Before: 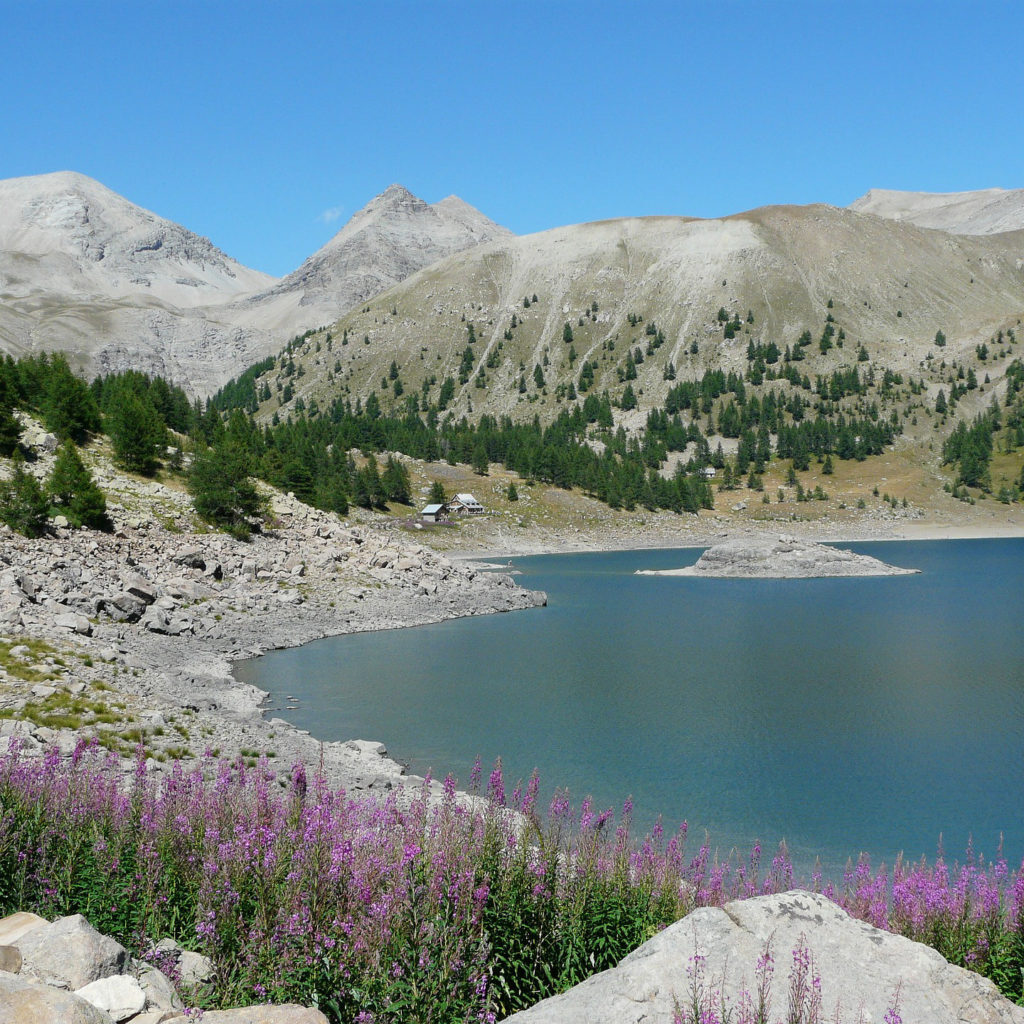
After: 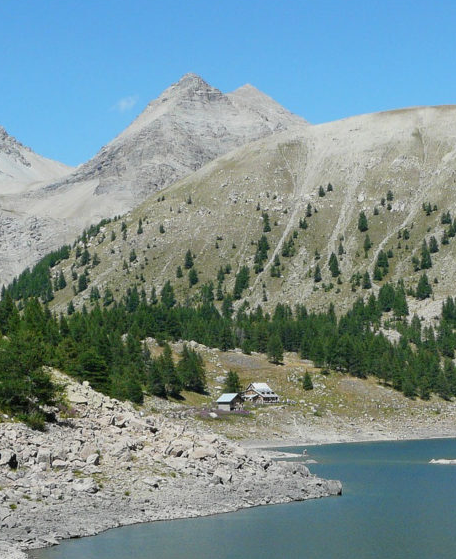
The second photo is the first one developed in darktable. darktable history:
crop: left 20.113%, top 10.916%, right 35.297%, bottom 34.471%
